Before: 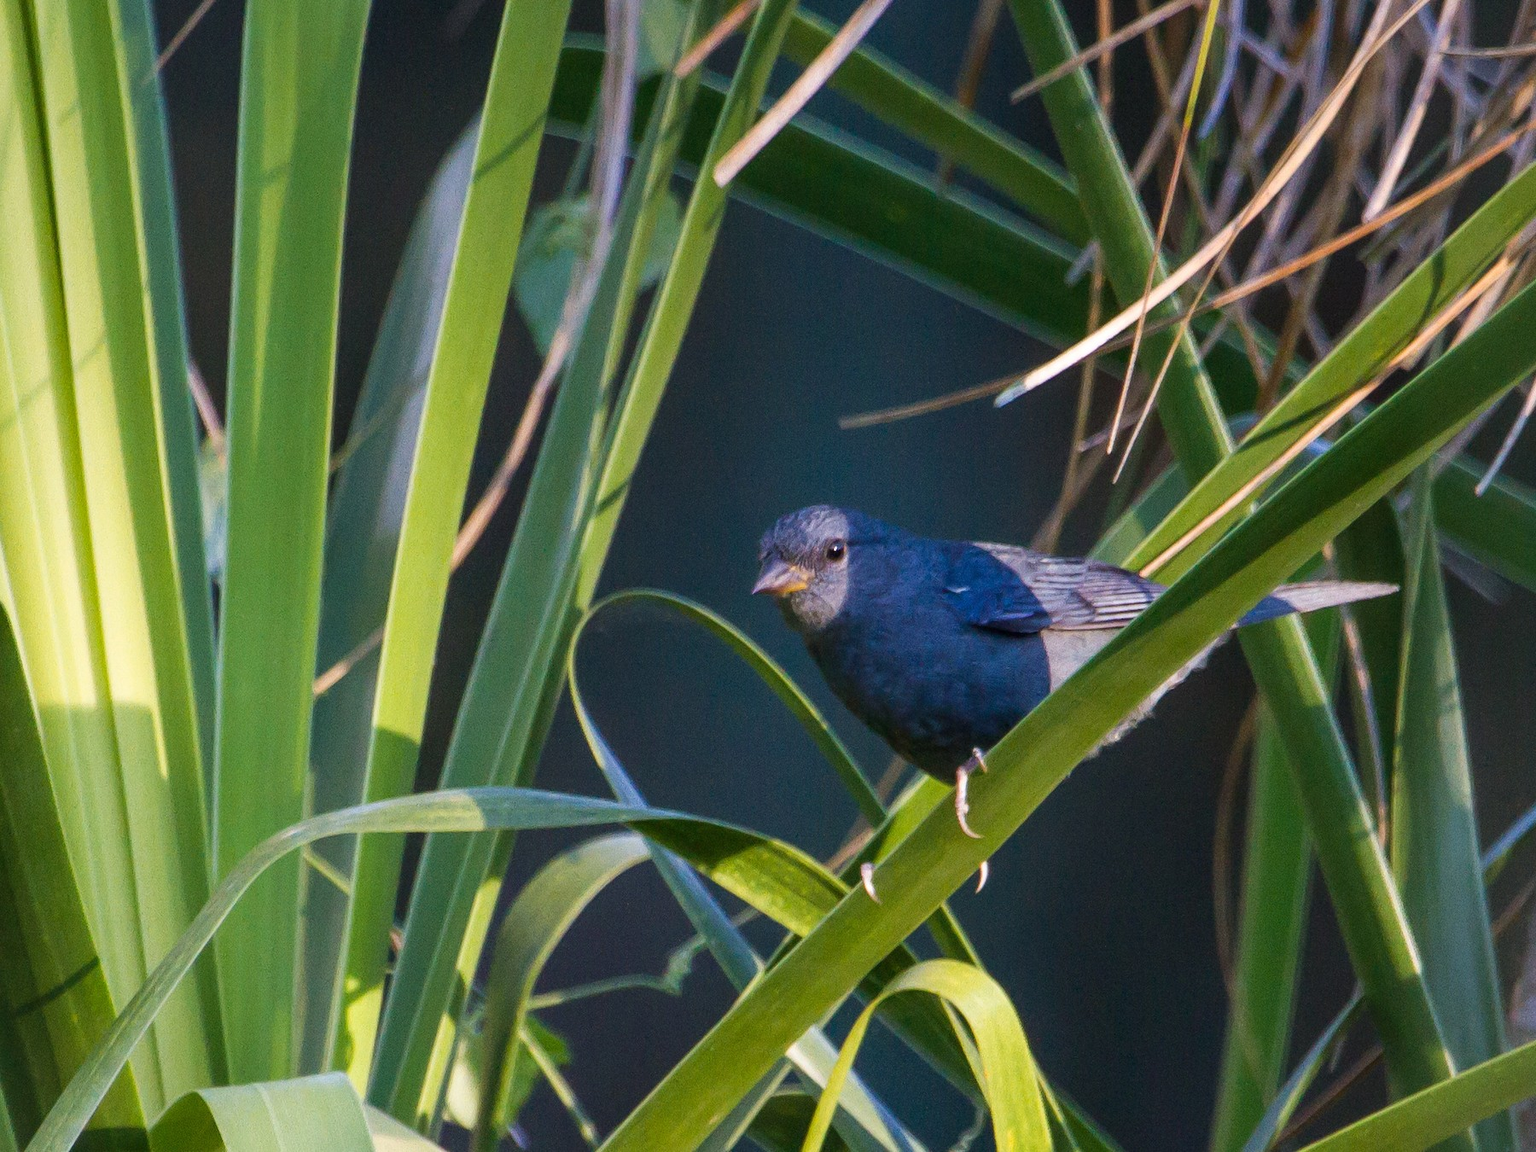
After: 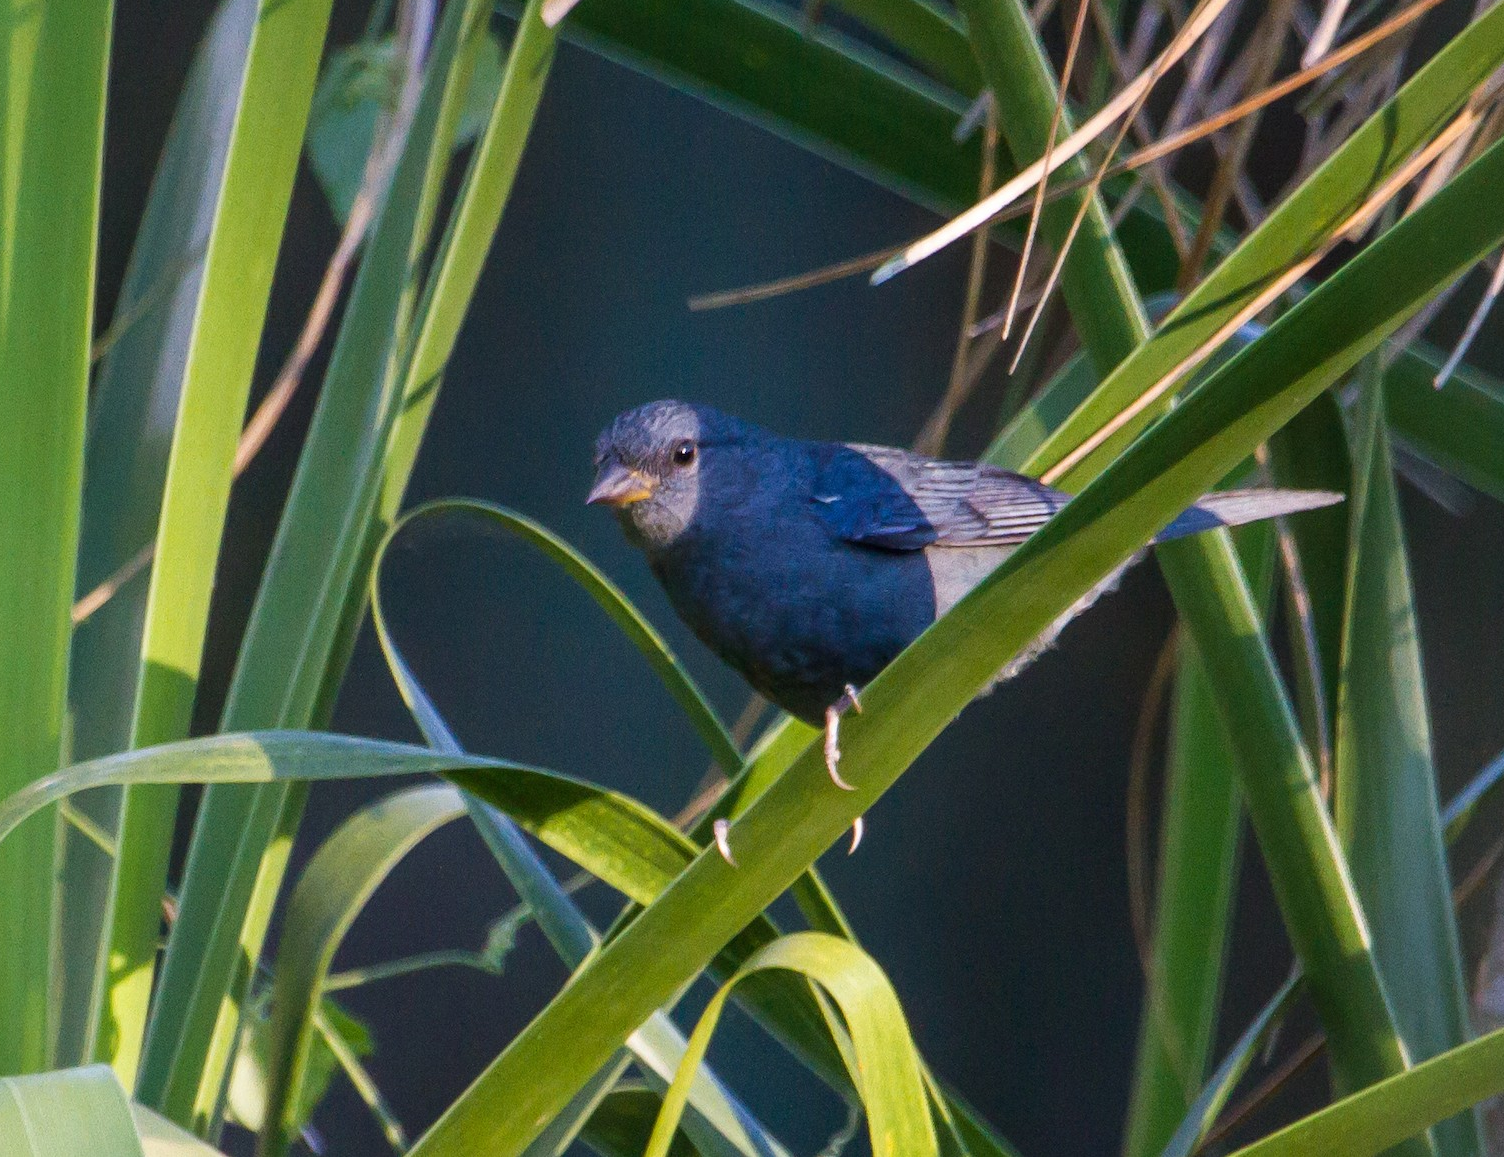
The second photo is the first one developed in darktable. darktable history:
crop: left 16.401%, top 14.275%
